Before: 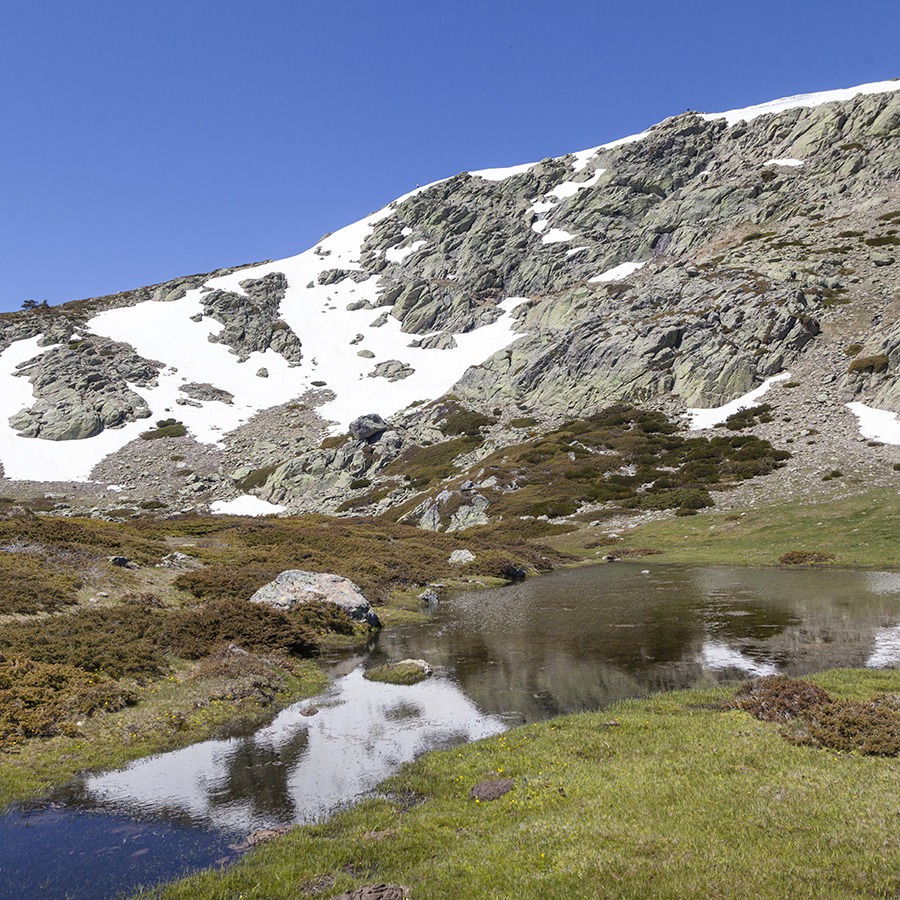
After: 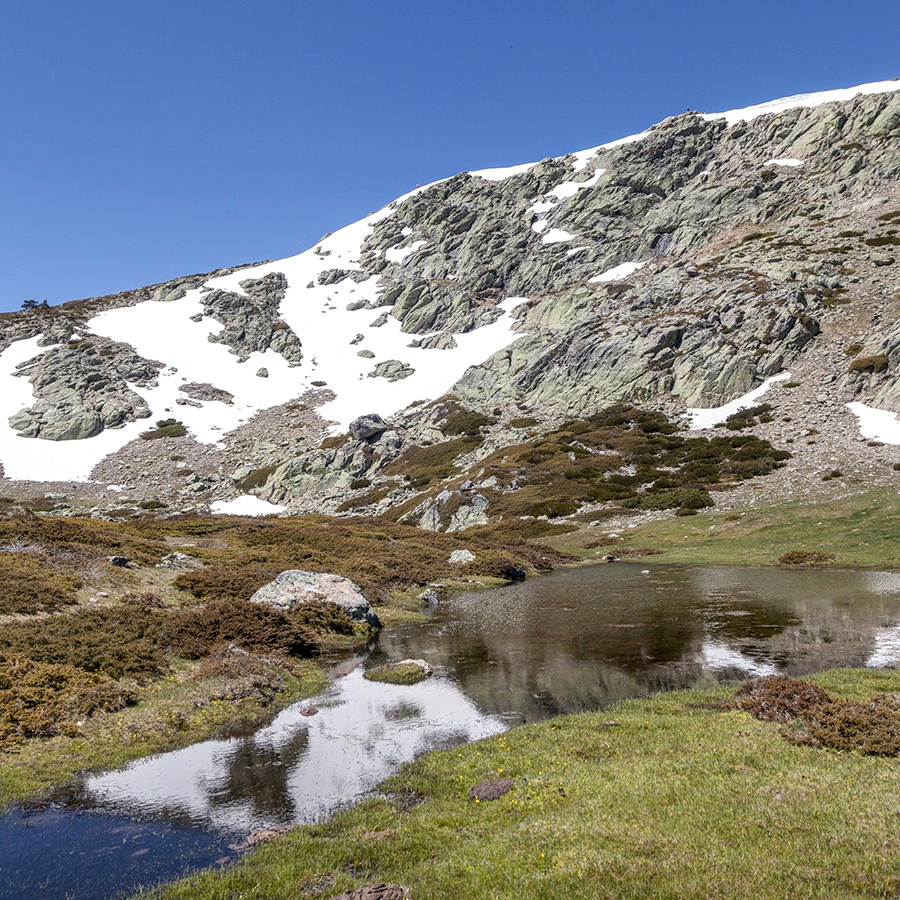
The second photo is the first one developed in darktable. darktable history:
contrast brightness saturation: saturation -0.1
local contrast: on, module defaults
